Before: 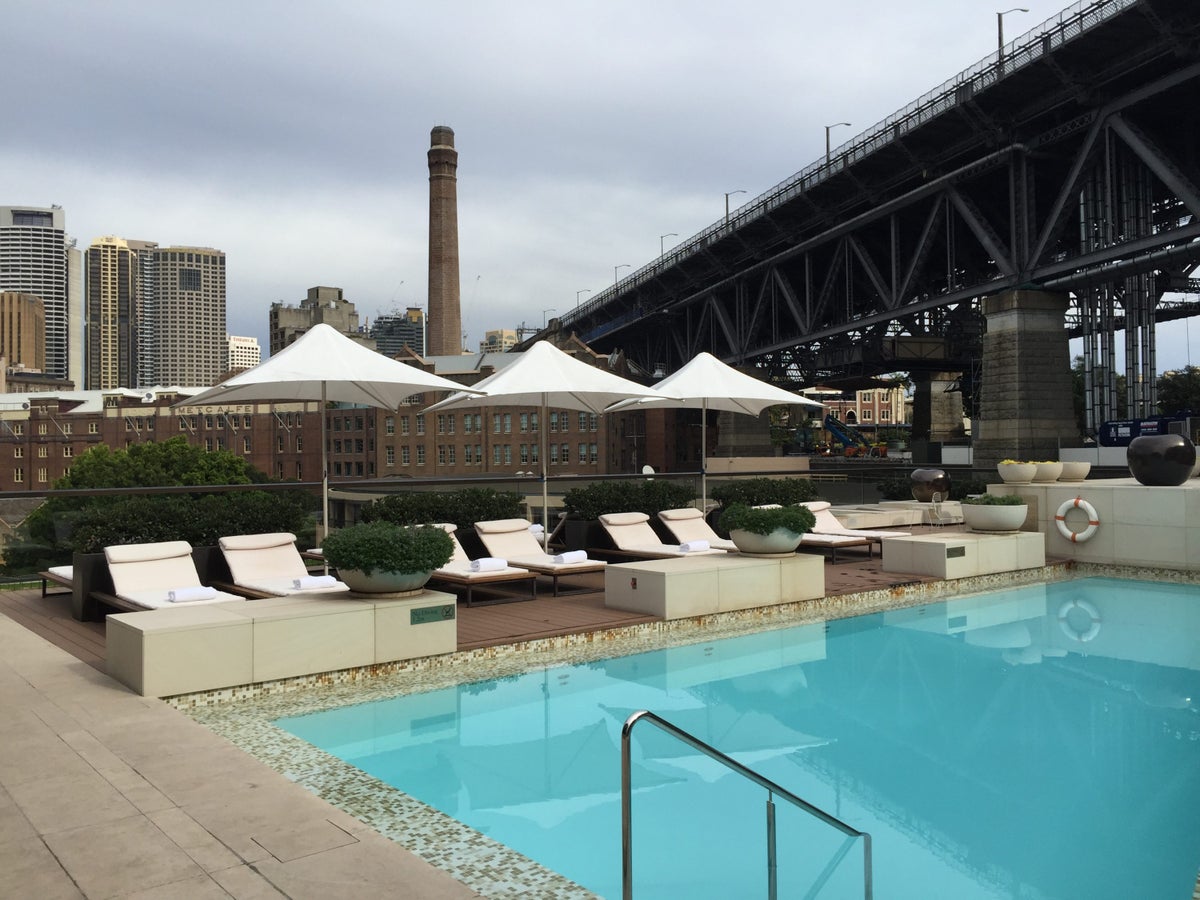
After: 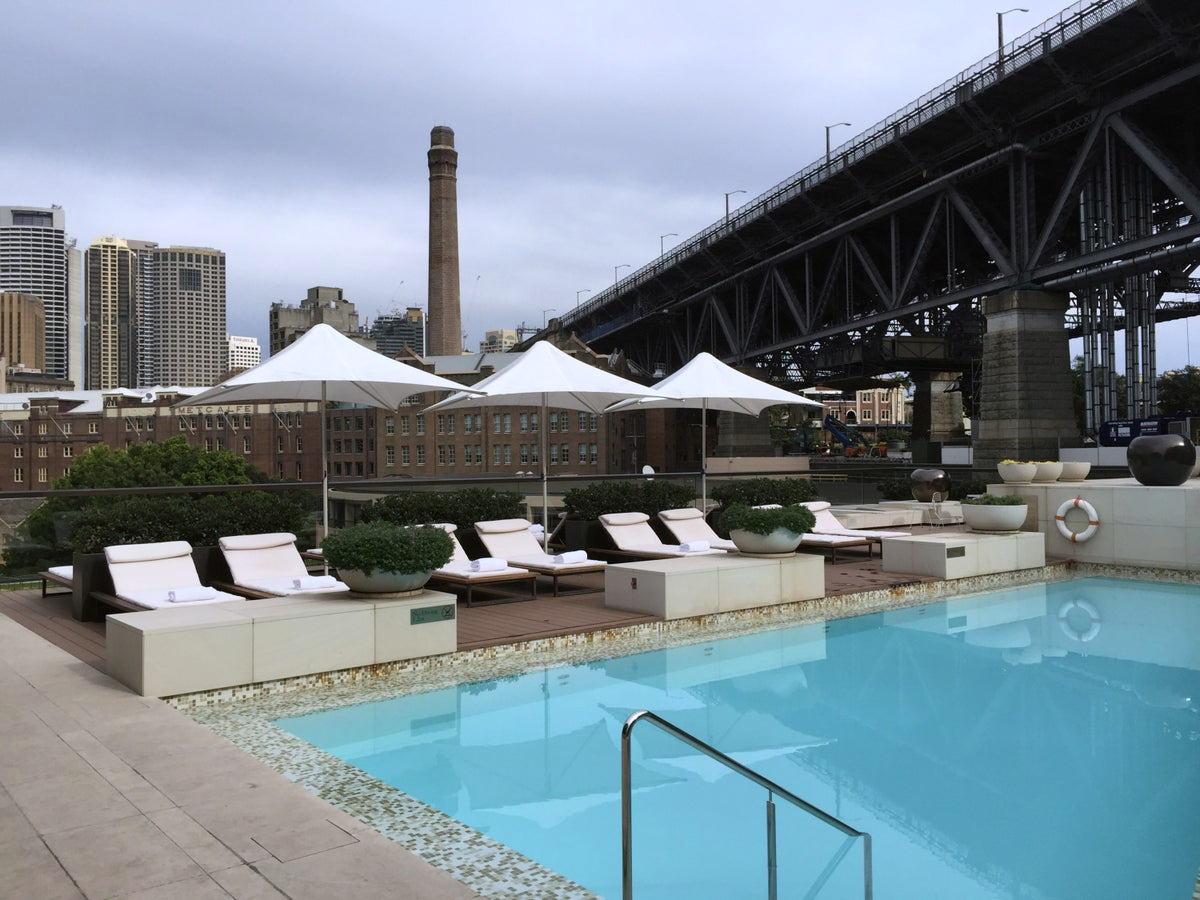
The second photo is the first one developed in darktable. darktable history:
color correction: highlights a* 3.12, highlights b* -1.55, shadows a* -0.101, shadows b* 2.52, saturation 0.98
exposure: compensate highlight preservation false
white balance: red 0.954, blue 1.079
contrast brightness saturation: saturation -0.05
